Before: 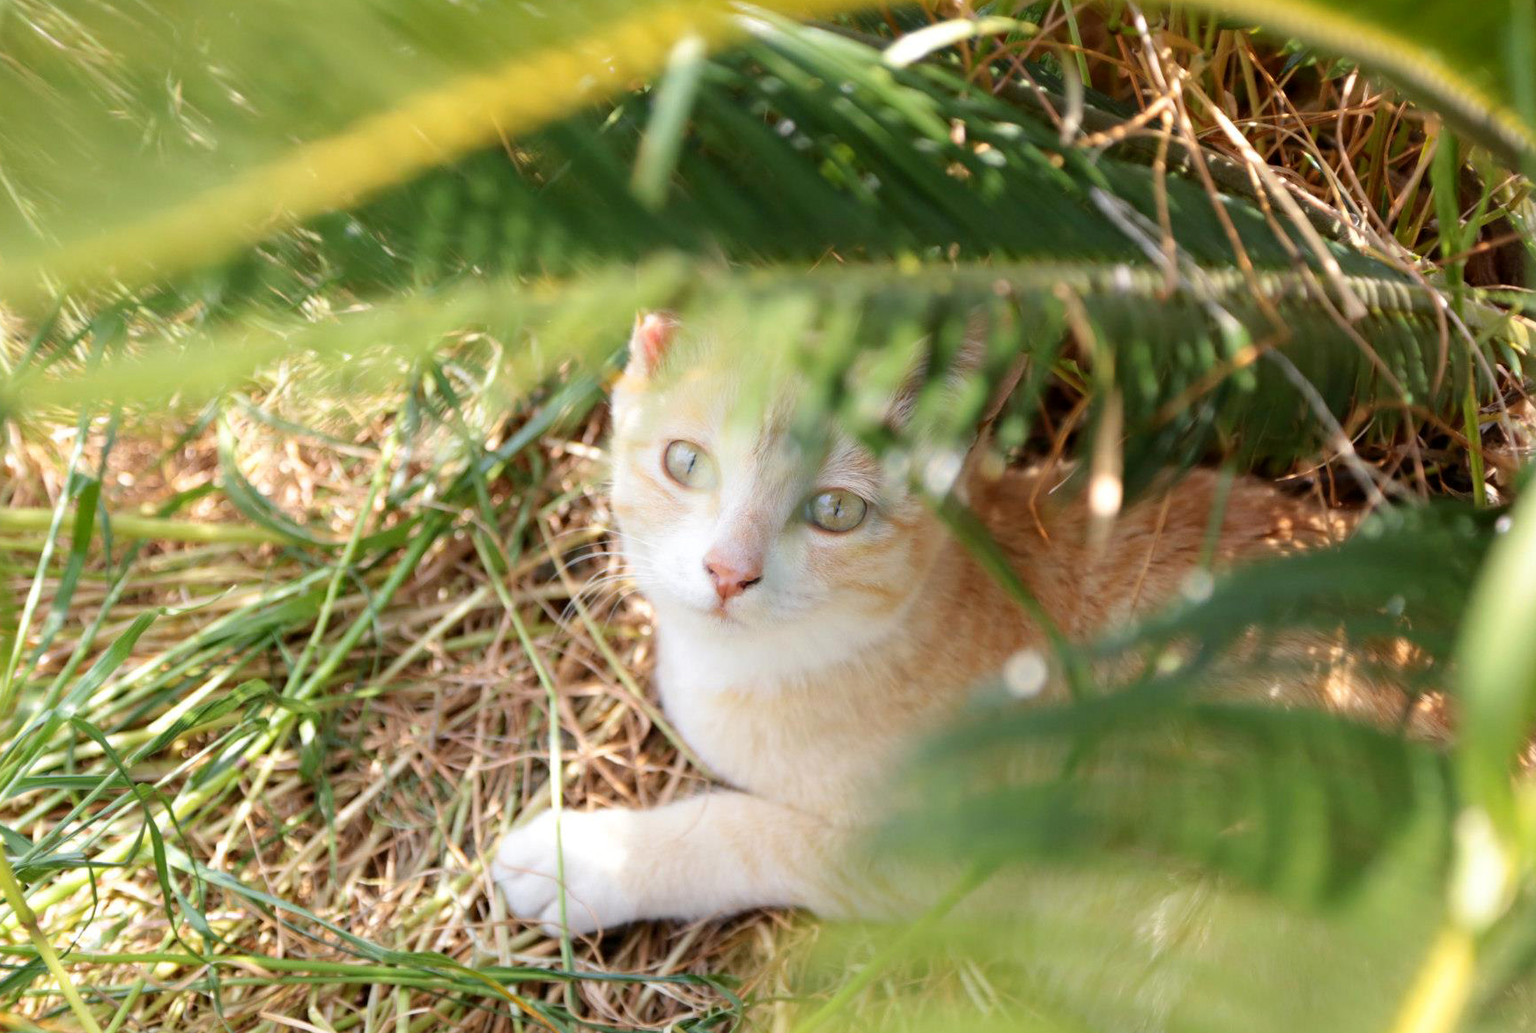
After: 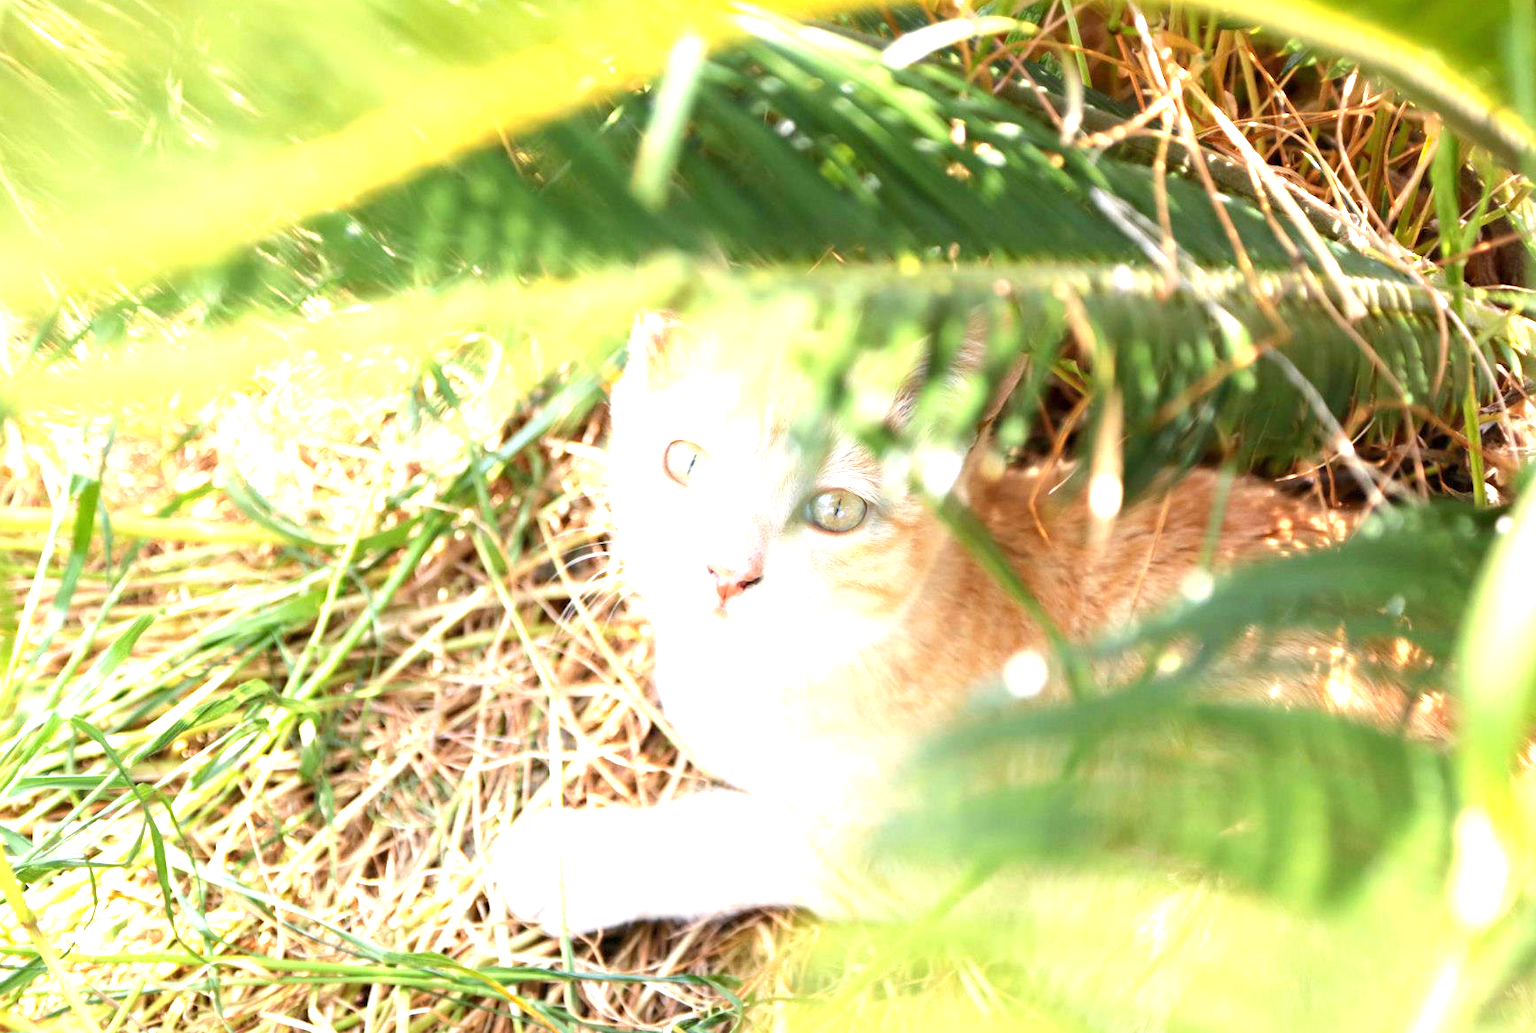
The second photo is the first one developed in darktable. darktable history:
exposure: black level correction 0, exposure 1.52 EV, compensate exposure bias true, compensate highlight preservation false
